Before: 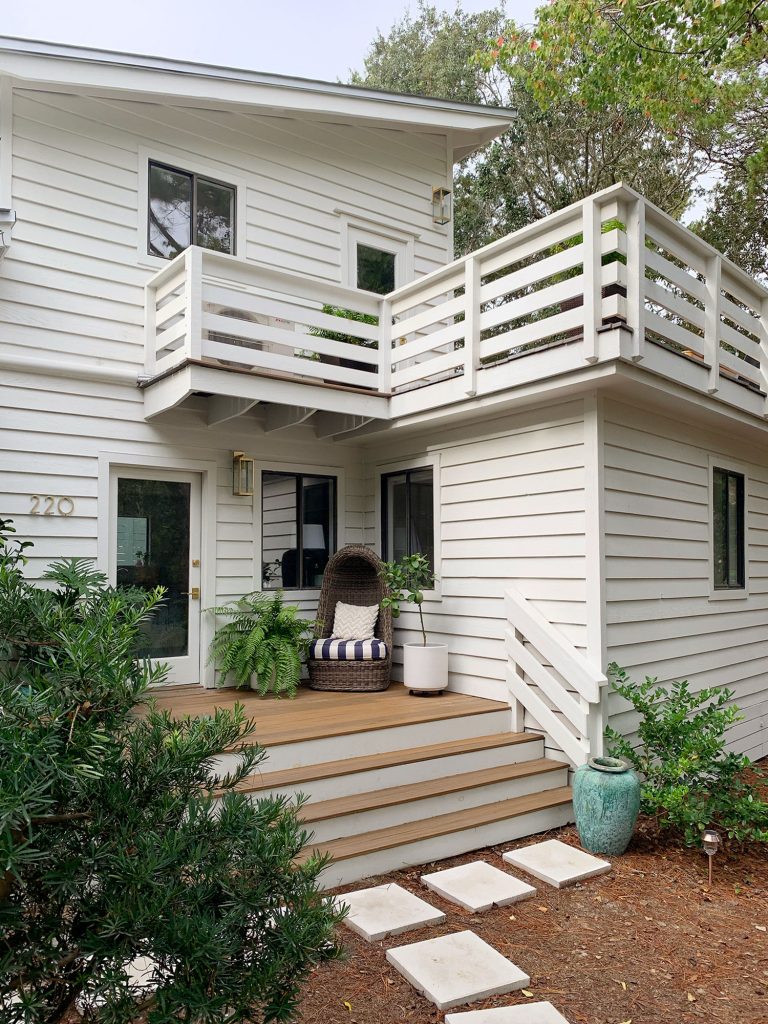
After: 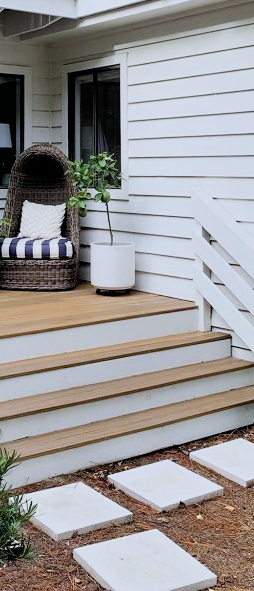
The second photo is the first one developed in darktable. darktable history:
crop: left 40.878%, top 39.176%, right 25.993%, bottom 3.081%
filmic rgb: black relative exposure -5 EV, hardness 2.88, contrast 1.2
white balance: red 0.931, blue 1.11
shadows and highlights: shadows 43.71, white point adjustment -1.46, soften with gaussian
exposure: exposure 0.6 EV, compensate highlight preservation false
